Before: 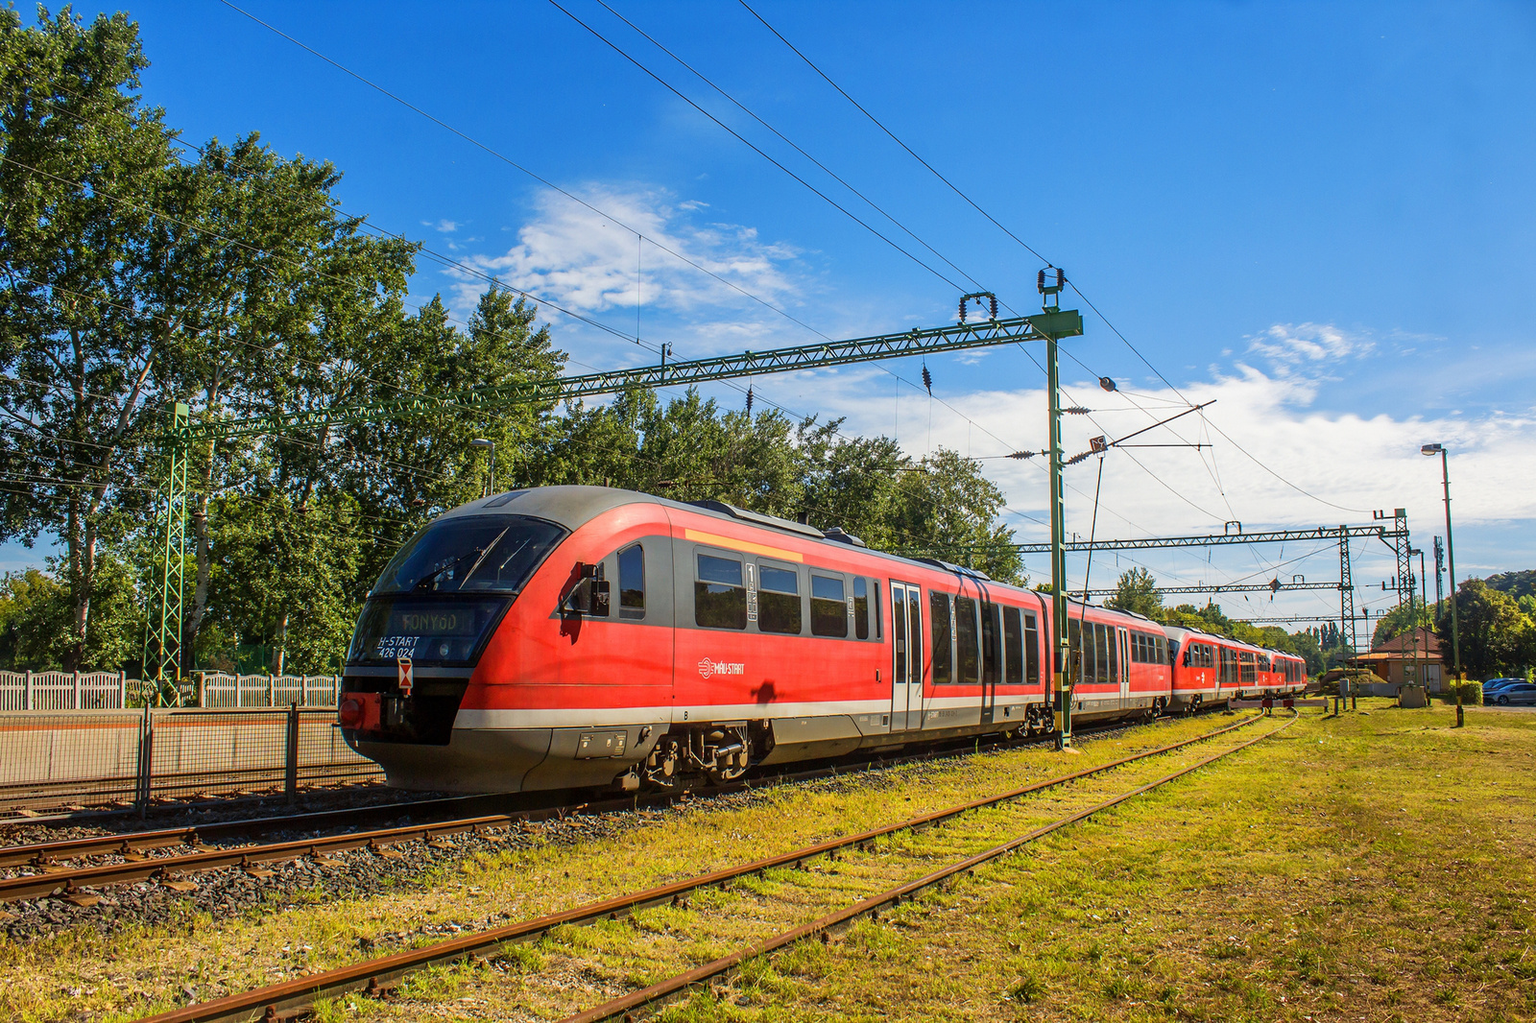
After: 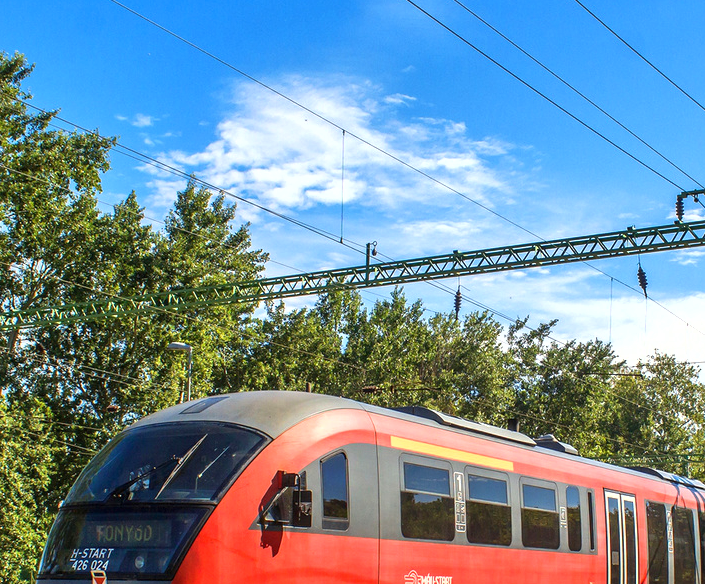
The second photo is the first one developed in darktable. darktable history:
crop: left 20.248%, top 10.86%, right 35.675%, bottom 34.321%
exposure: exposure 0.661 EV, compensate highlight preservation false
shadows and highlights: highlights color adjustment 0%, low approximation 0.01, soften with gaussian
